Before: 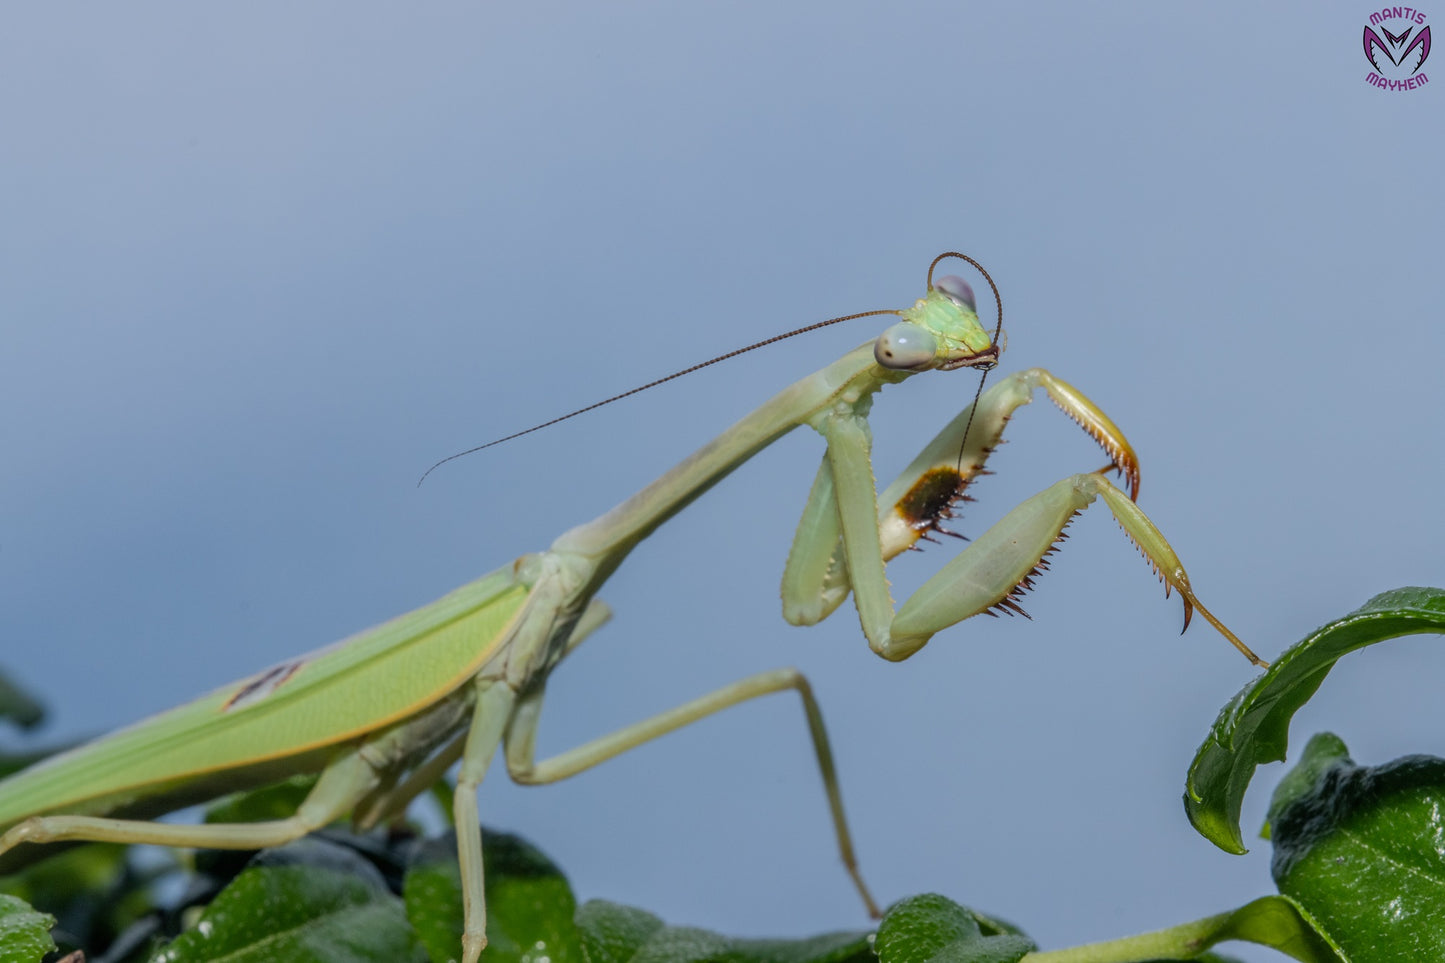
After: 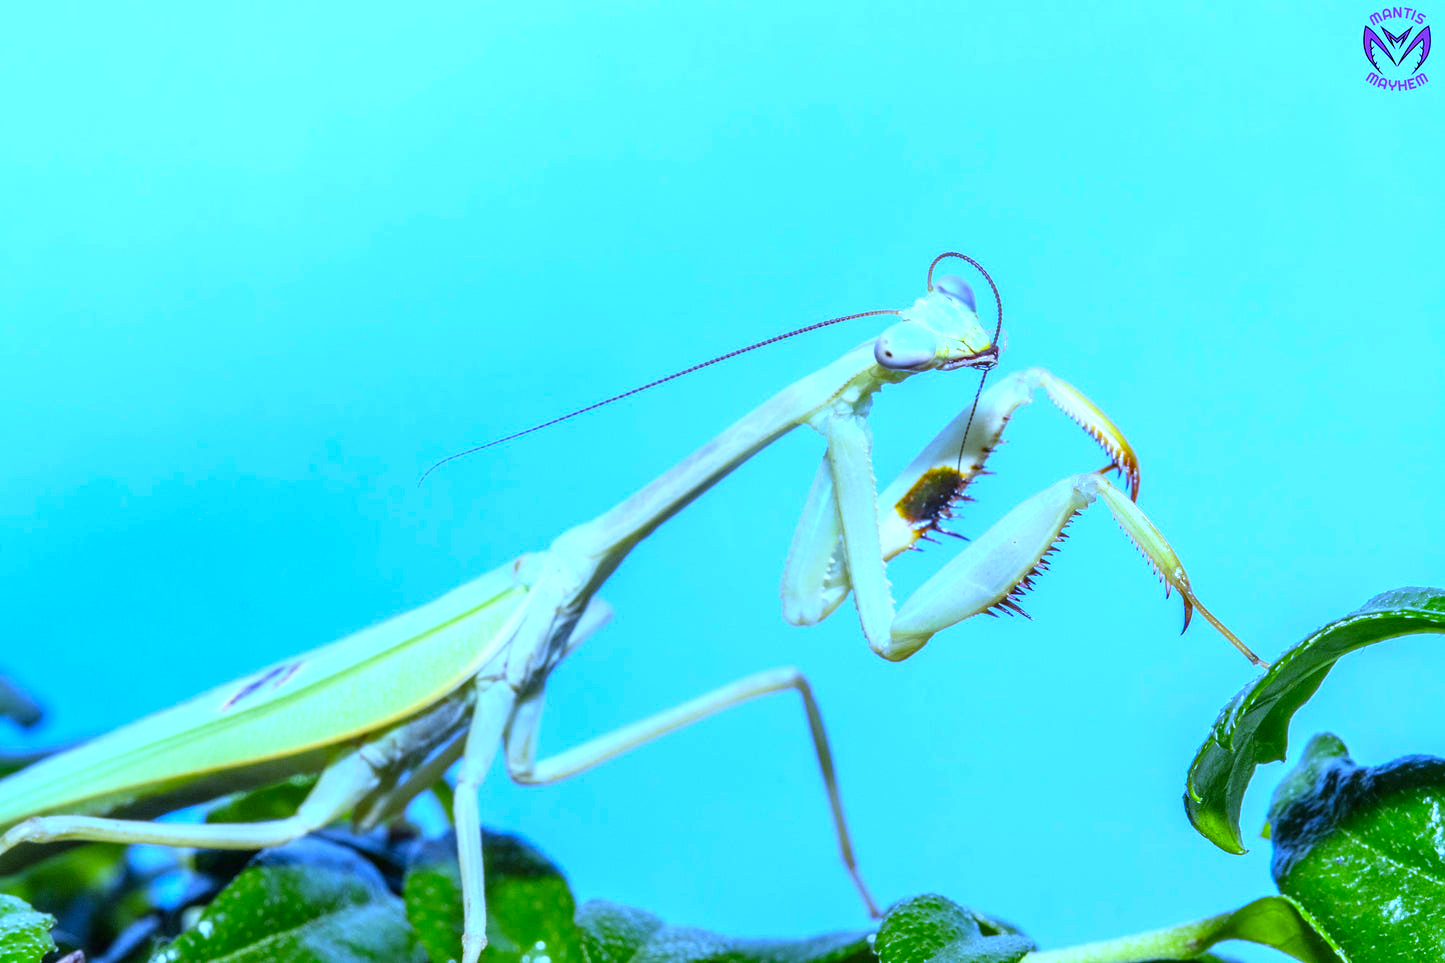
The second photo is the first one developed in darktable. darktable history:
contrast brightness saturation: contrast 0.09, saturation 0.28
exposure: black level correction 0, exposure 1.35 EV, compensate exposure bias true, compensate highlight preservation false
white balance: red 0.766, blue 1.537
